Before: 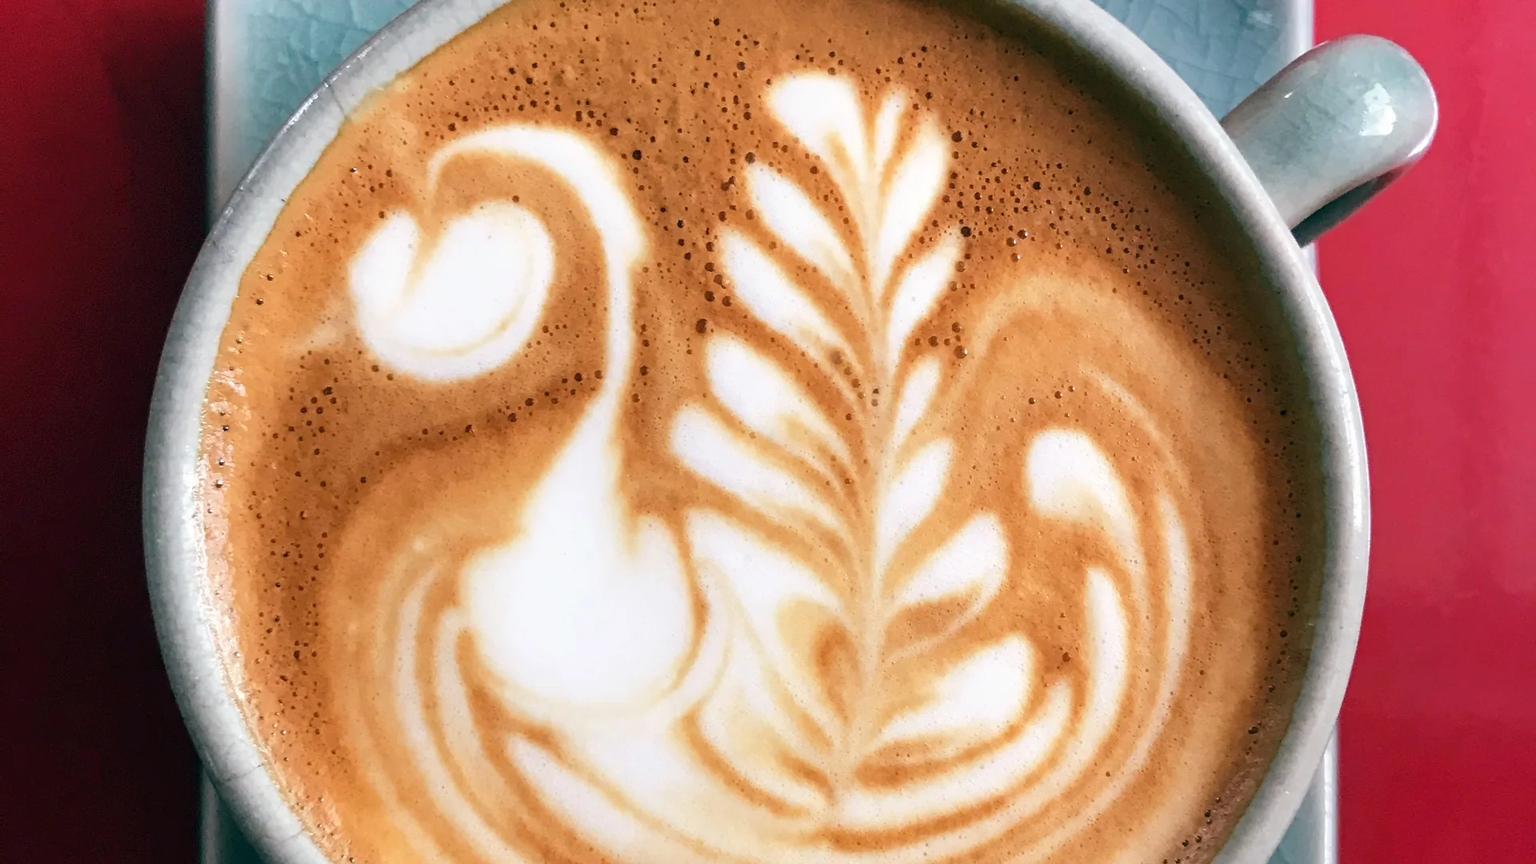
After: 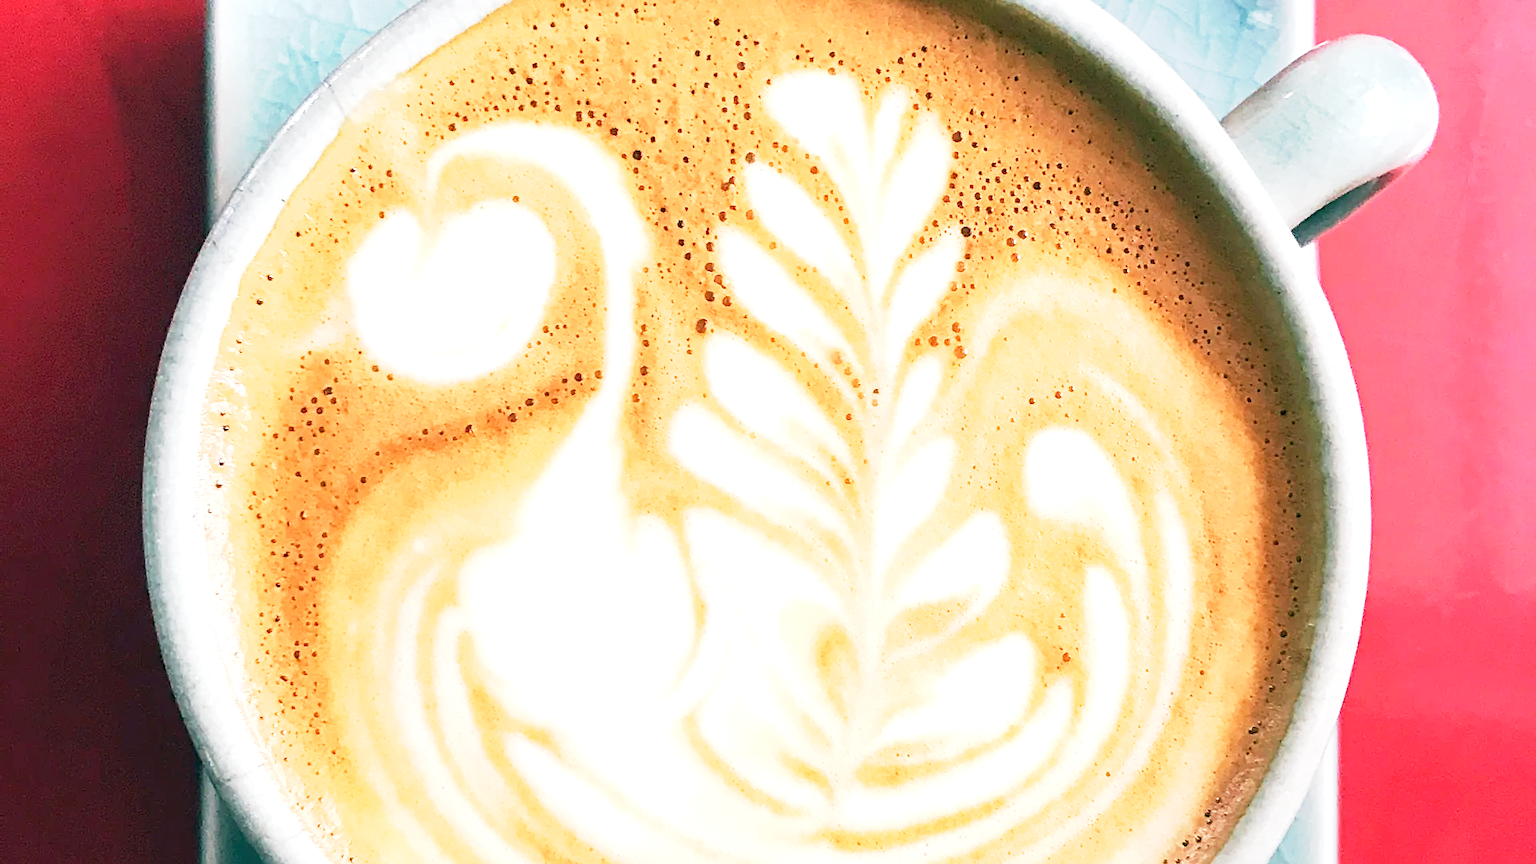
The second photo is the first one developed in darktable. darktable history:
base curve: curves: ch0 [(0, 0) (0.088, 0.125) (0.176, 0.251) (0.354, 0.501) (0.613, 0.749) (1, 0.877)], preserve colors none
exposure: black level correction 0, exposure 1.351 EV, compensate exposure bias true, compensate highlight preservation false
sharpen: on, module defaults
